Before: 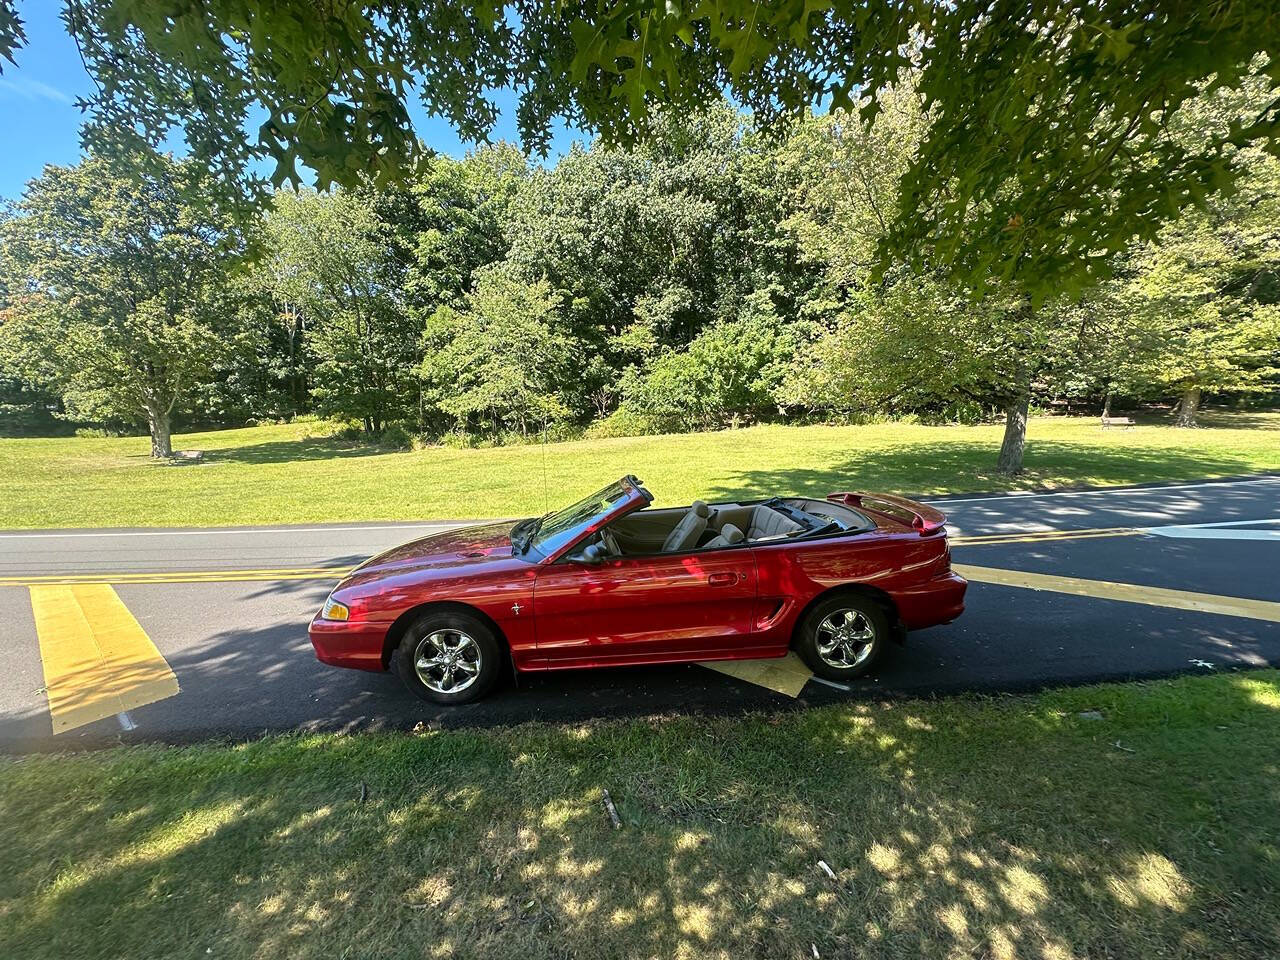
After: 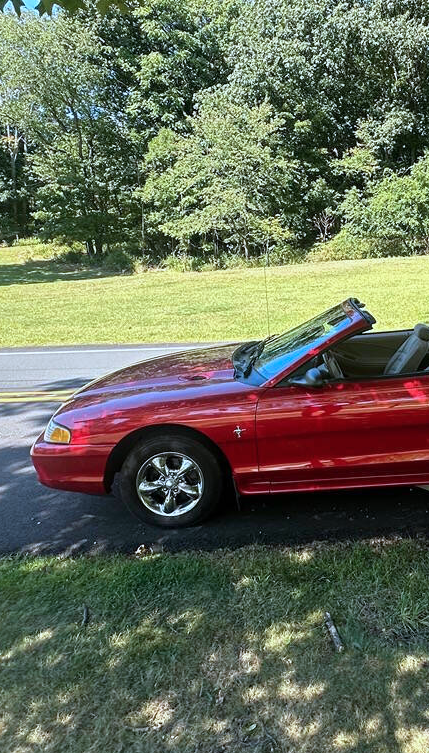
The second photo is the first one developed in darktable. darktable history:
color correction: highlights a* -2.24, highlights b* -18.1
crop and rotate: left 21.77%, top 18.528%, right 44.676%, bottom 2.997%
